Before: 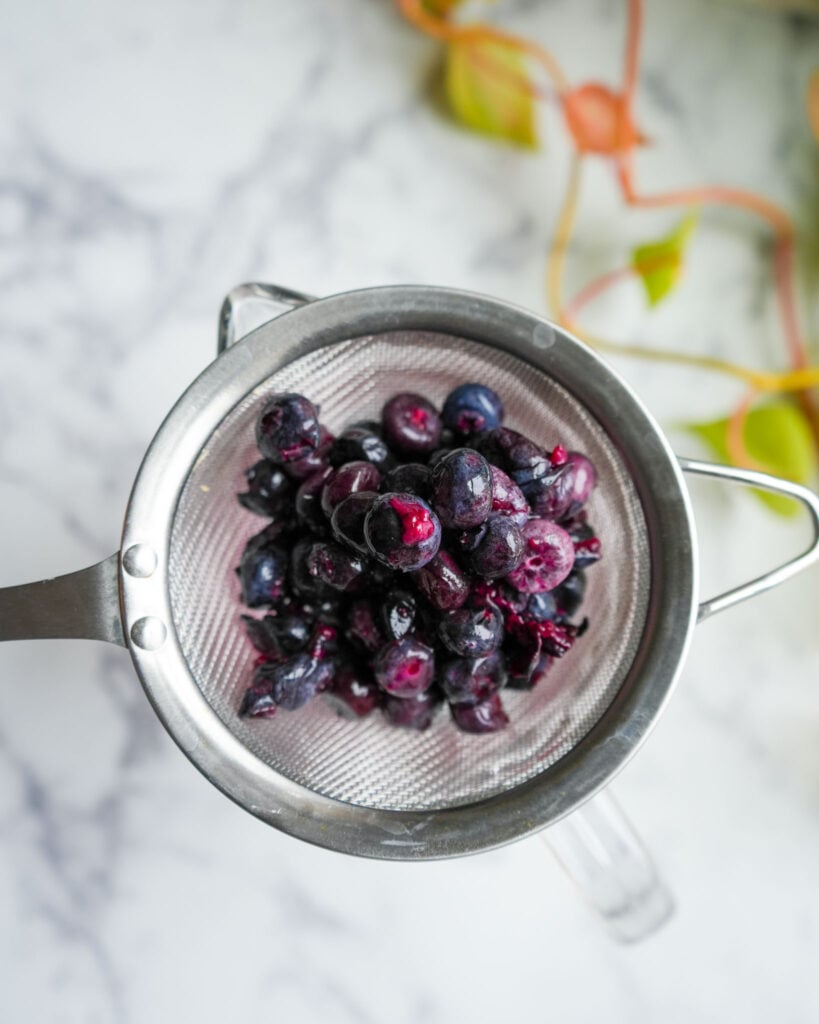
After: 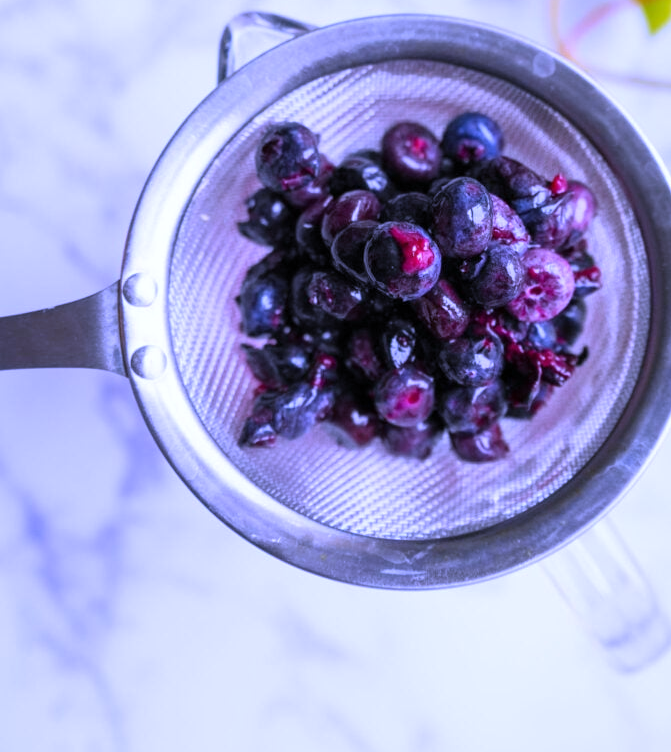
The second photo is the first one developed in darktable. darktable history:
crop: top 26.531%, right 17.959%
white balance: red 0.98, blue 1.61
